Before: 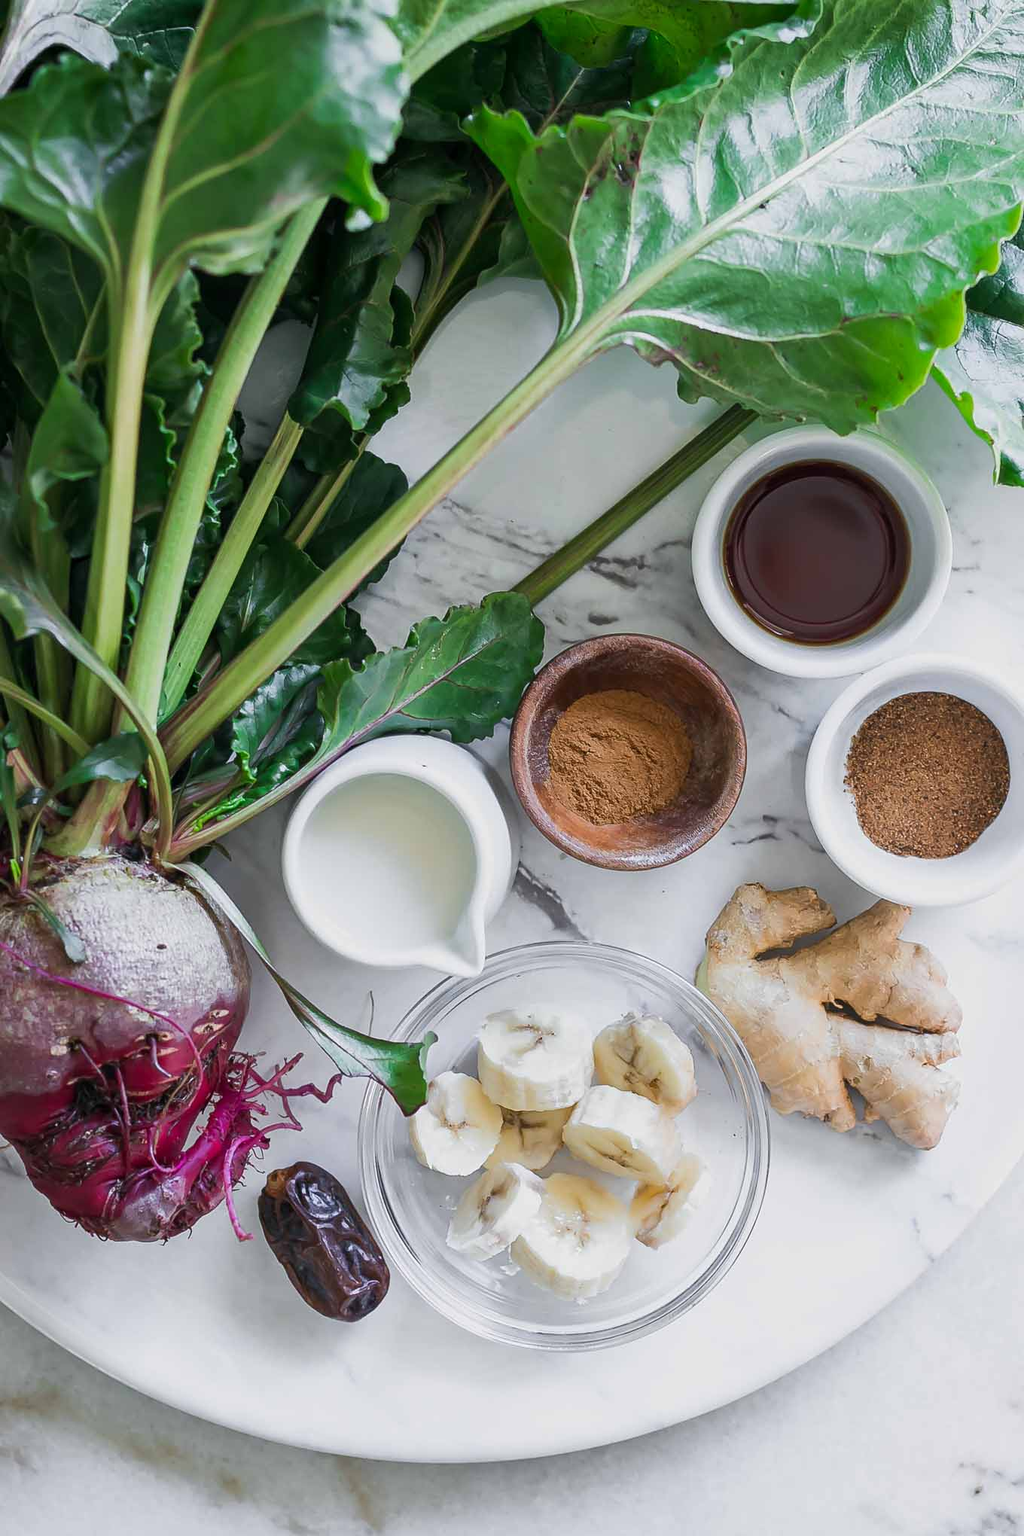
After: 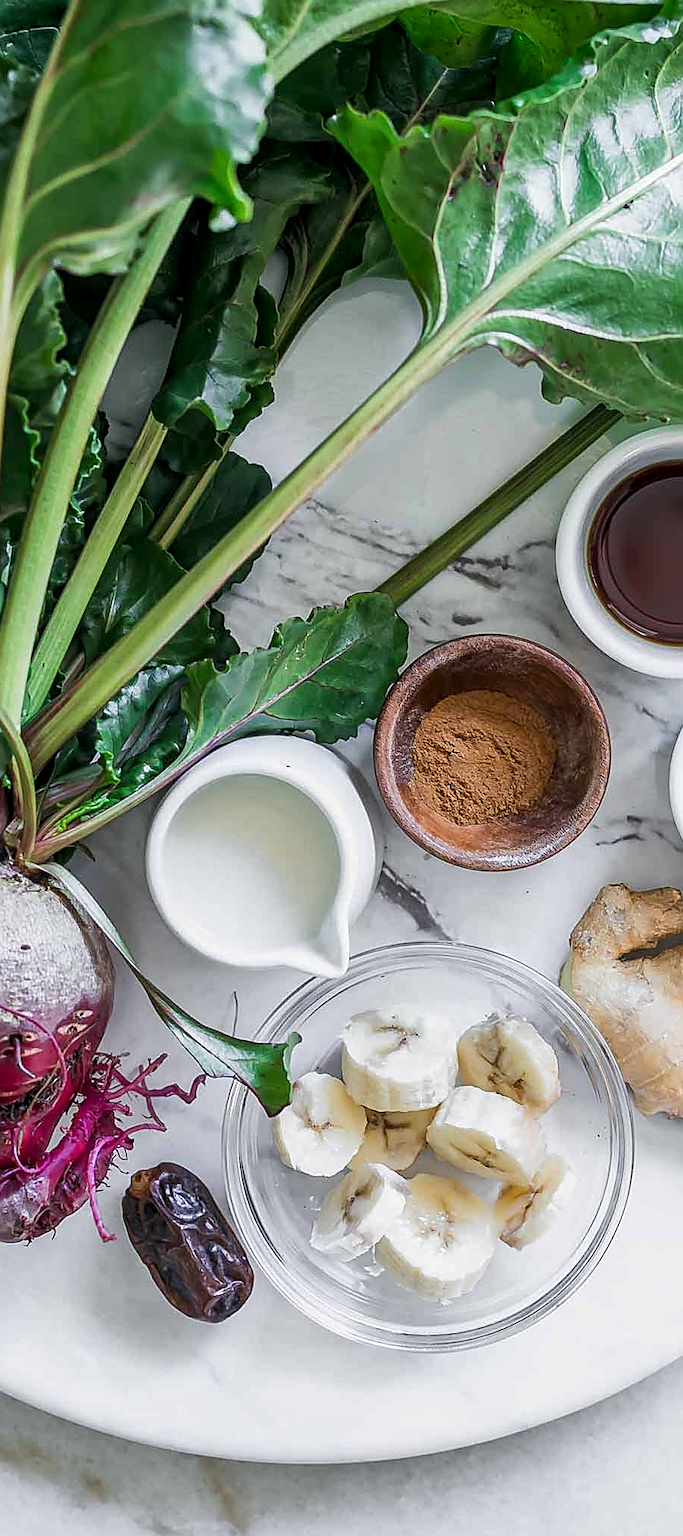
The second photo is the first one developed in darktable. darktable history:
base curve: preserve colors none
local contrast: detail 130%
levels: levels [0, 0.492, 0.984]
crop and rotate: left 13.381%, right 19.873%
sharpen: on, module defaults
